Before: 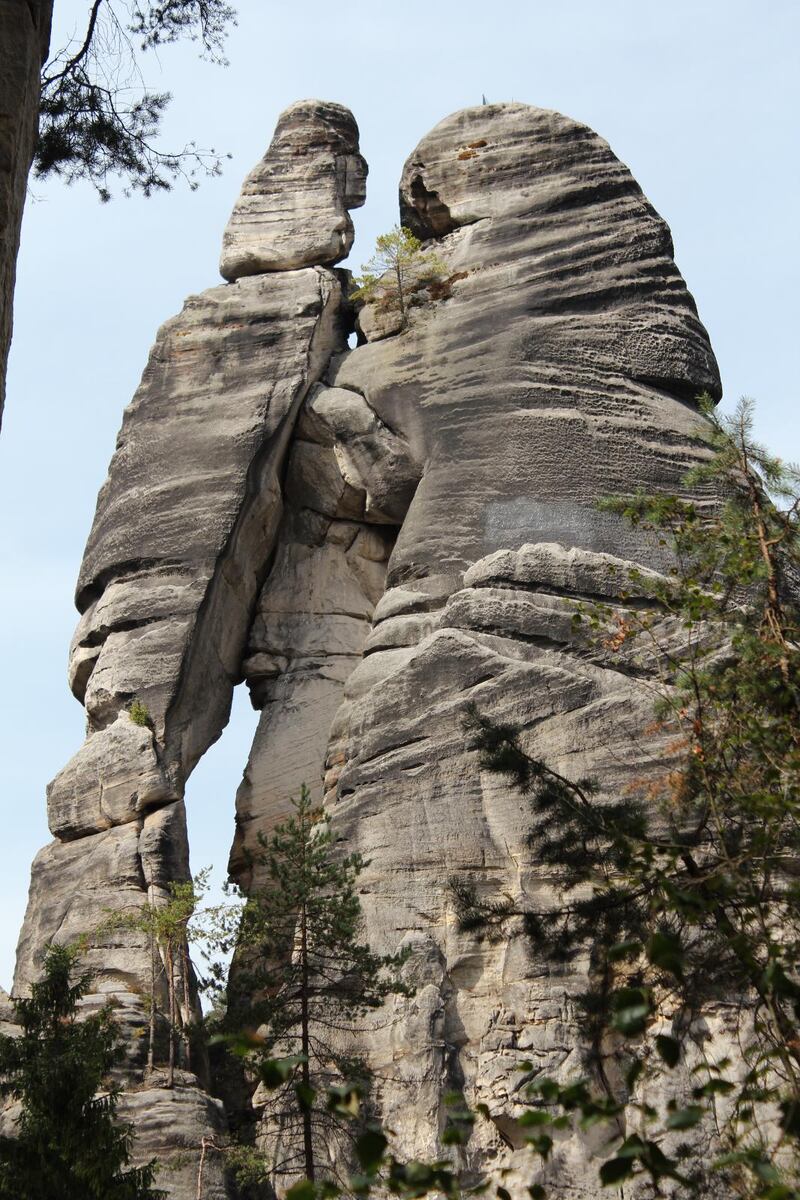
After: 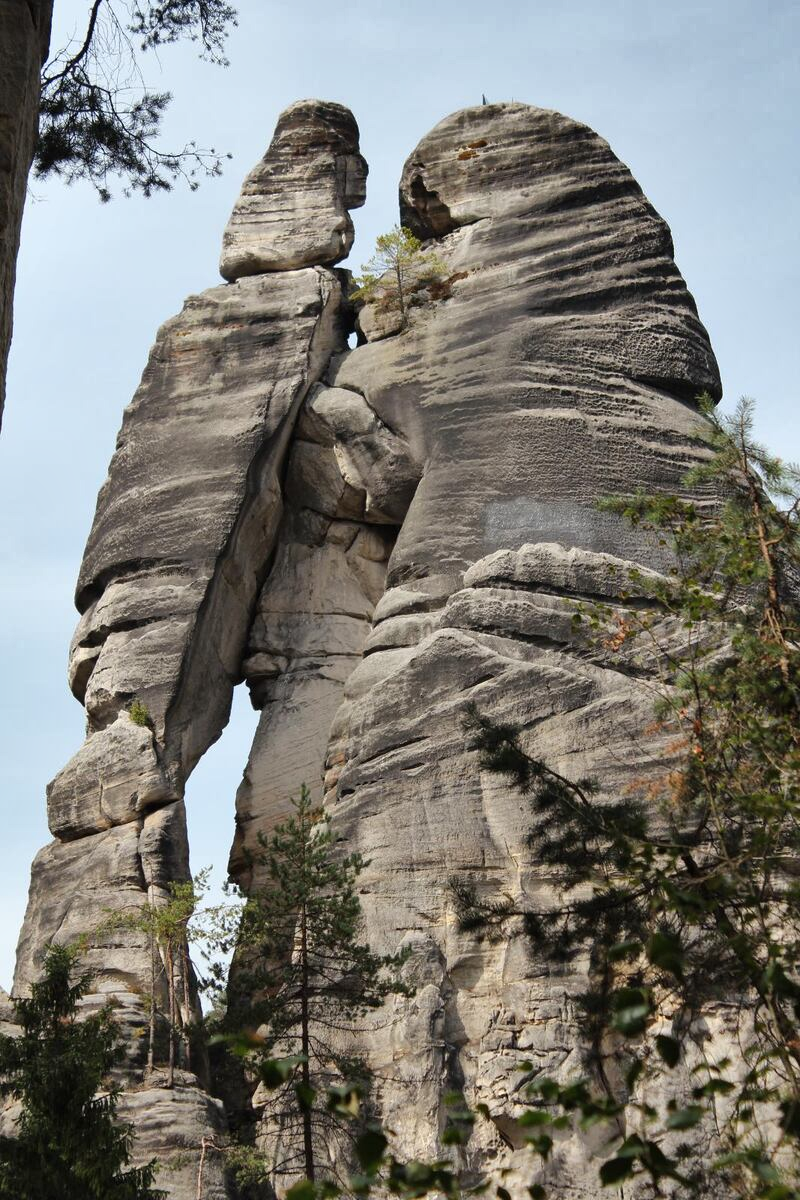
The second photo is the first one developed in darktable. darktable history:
shadows and highlights: radius 109.45, shadows 44.52, highlights -67.74, low approximation 0.01, soften with gaussian
